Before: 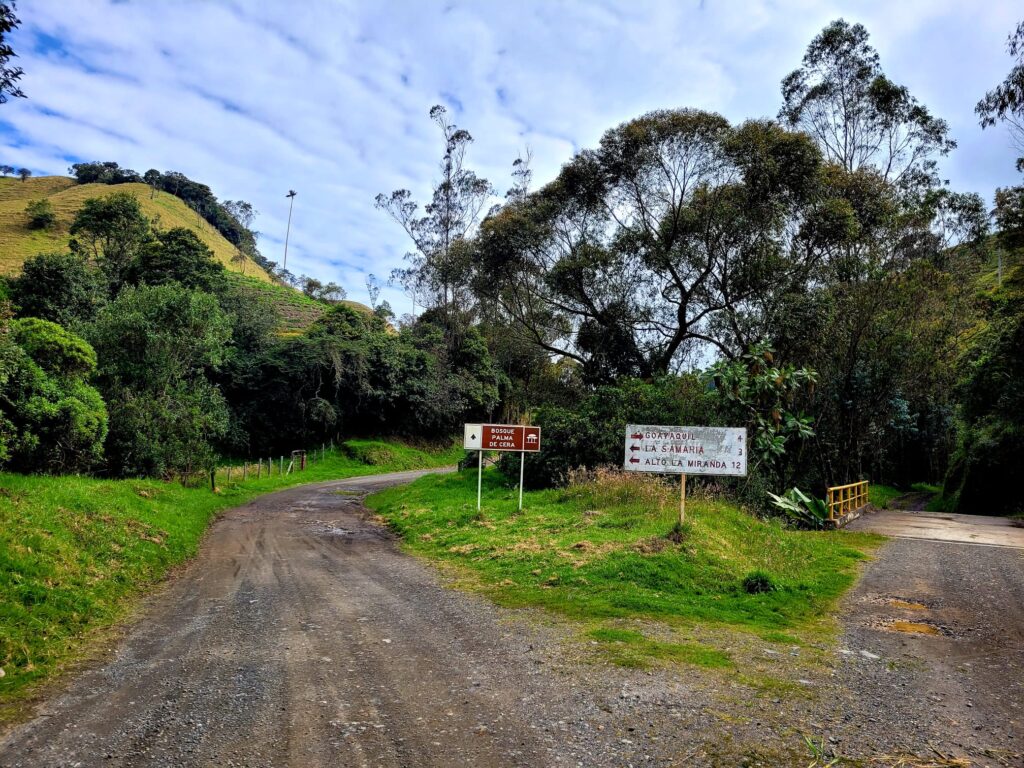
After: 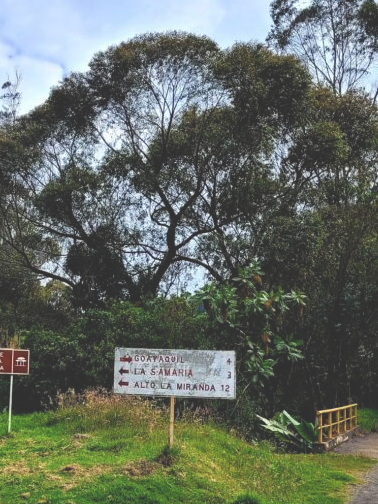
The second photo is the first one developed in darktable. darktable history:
exposure: black level correction -0.03, compensate highlight preservation false
crop and rotate: left 49.936%, top 10.094%, right 13.136%, bottom 24.256%
